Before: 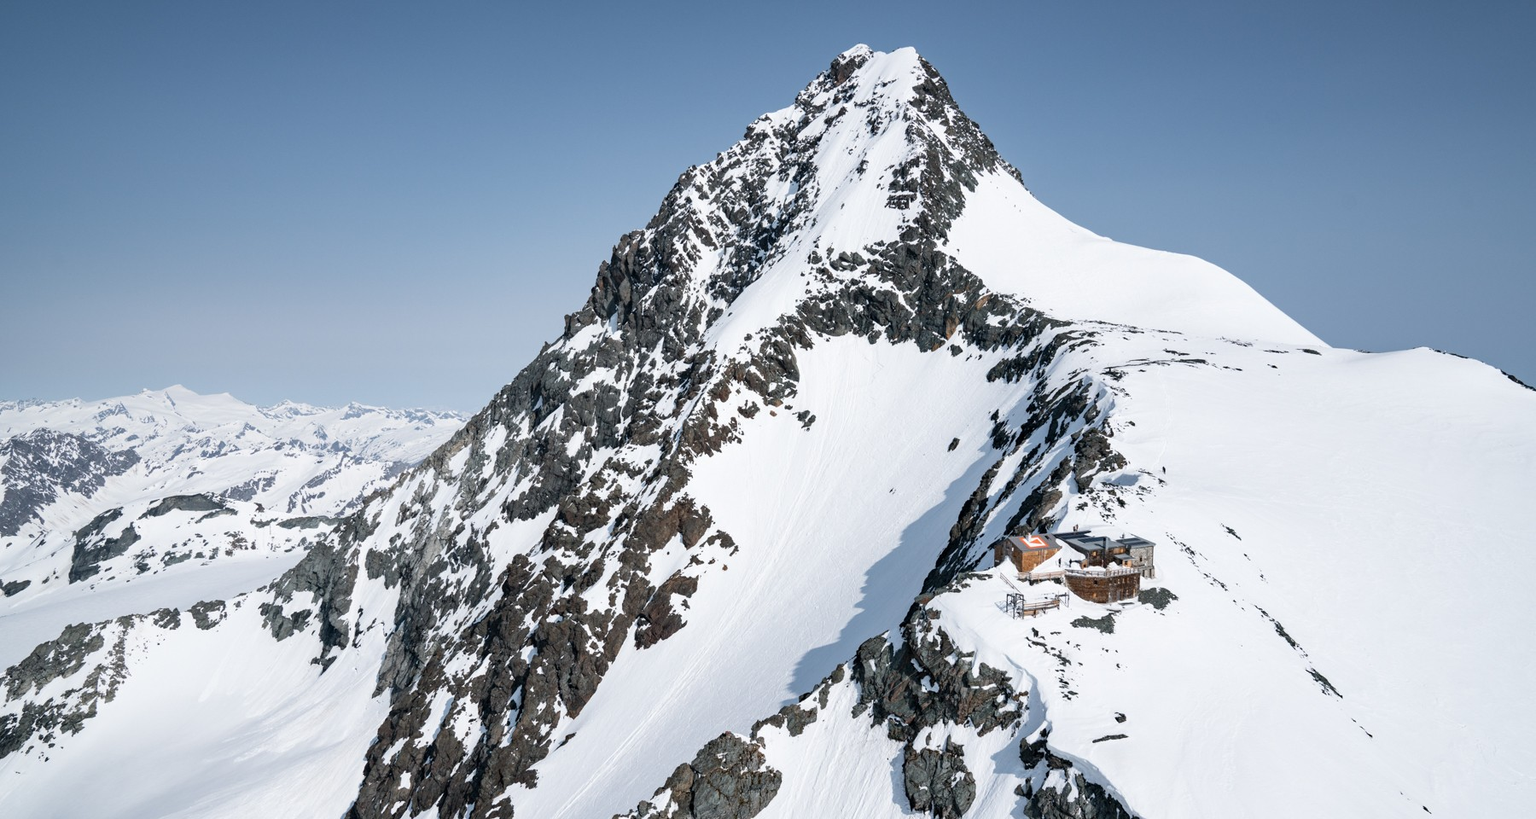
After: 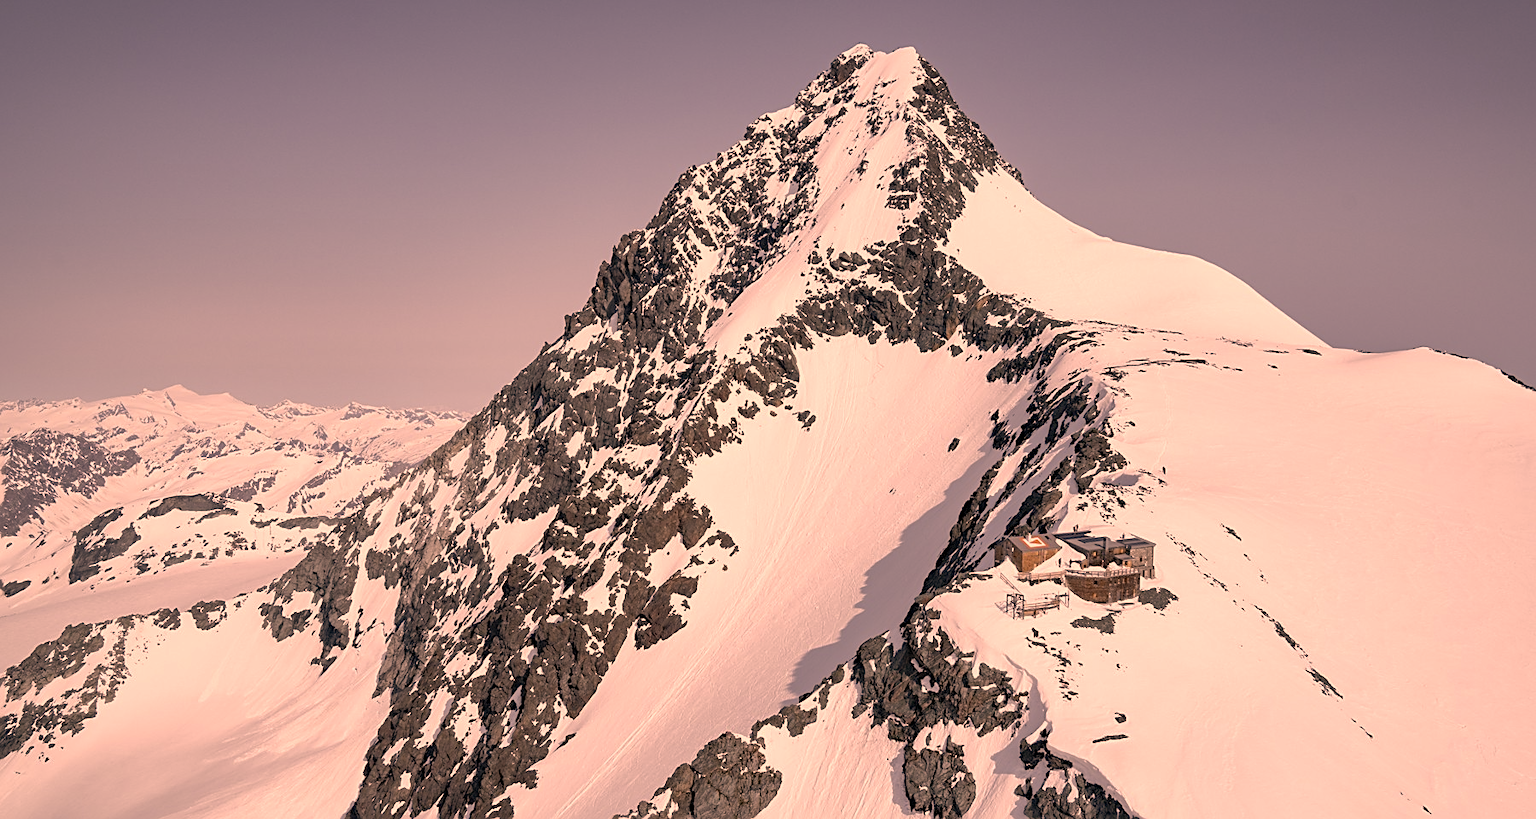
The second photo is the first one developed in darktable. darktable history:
shadows and highlights: on, module defaults
color correction: highlights a* 40, highlights b* 40, saturation 0.69
sharpen: on, module defaults
